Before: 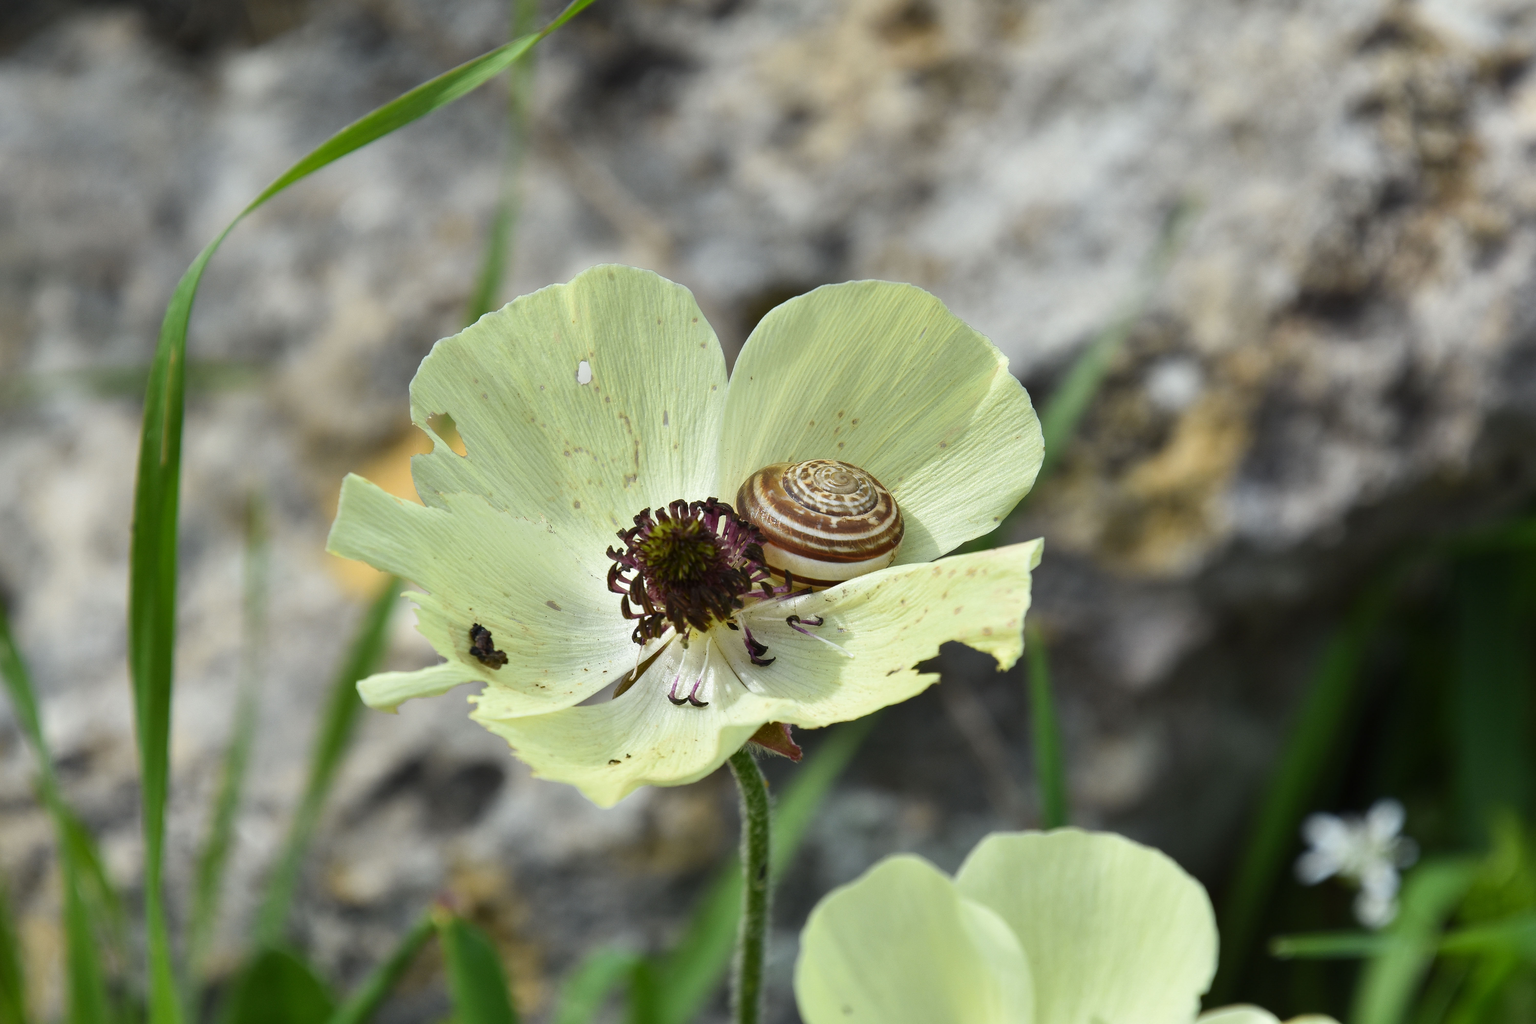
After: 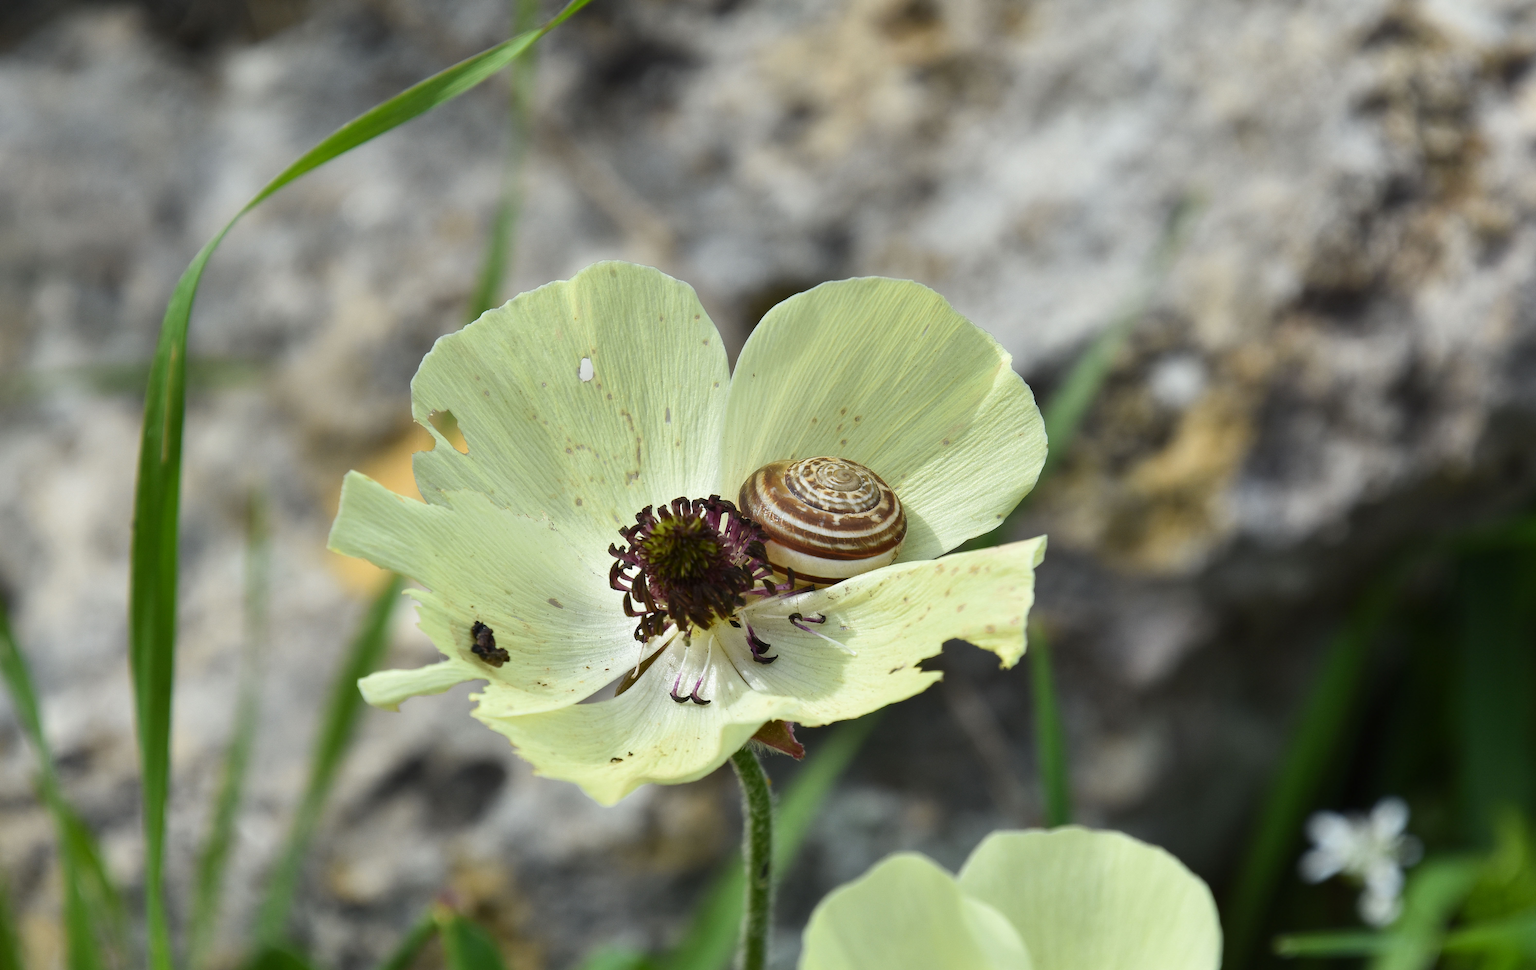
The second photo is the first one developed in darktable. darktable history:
contrast brightness saturation: contrast 0.05
crop: top 0.448%, right 0.264%, bottom 5.045%
